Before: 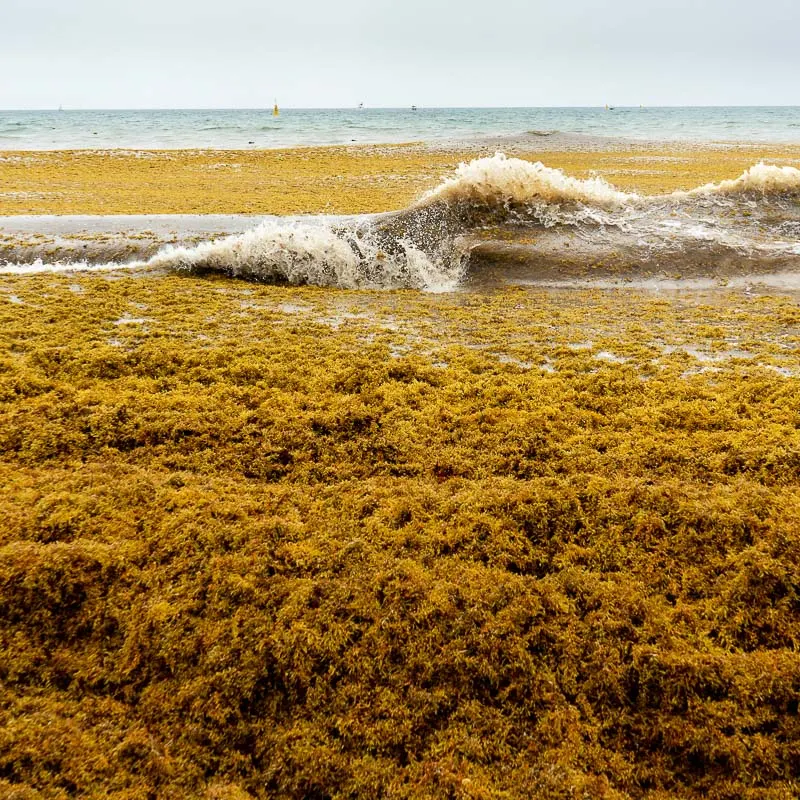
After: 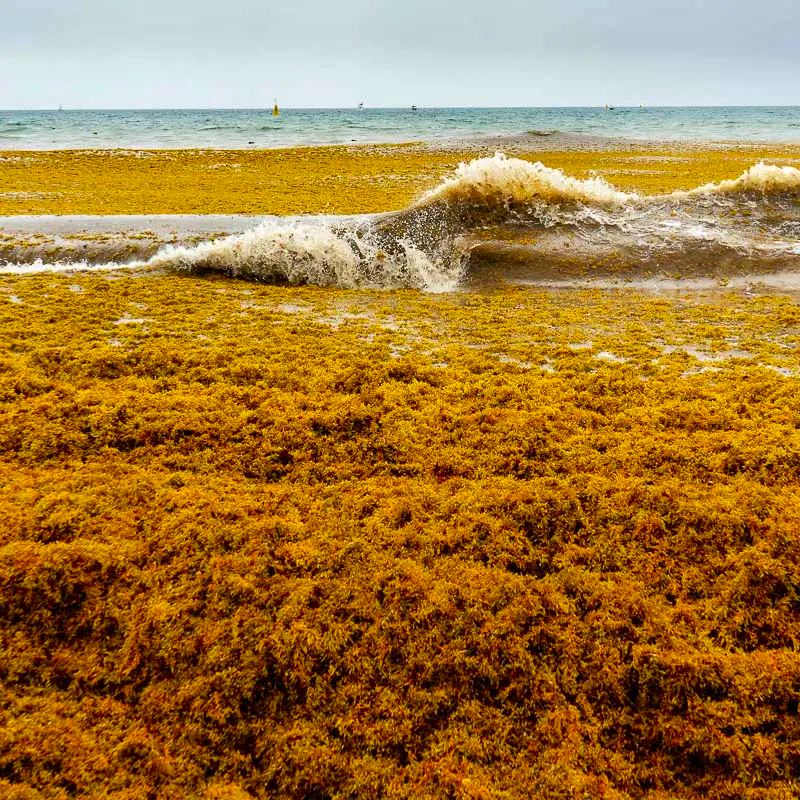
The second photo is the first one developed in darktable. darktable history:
shadows and highlights: shadows 39.93, highlights -54.39, low approximation 0.01, soften with gaussian
contrast brightness saturation: saturation 0.5
